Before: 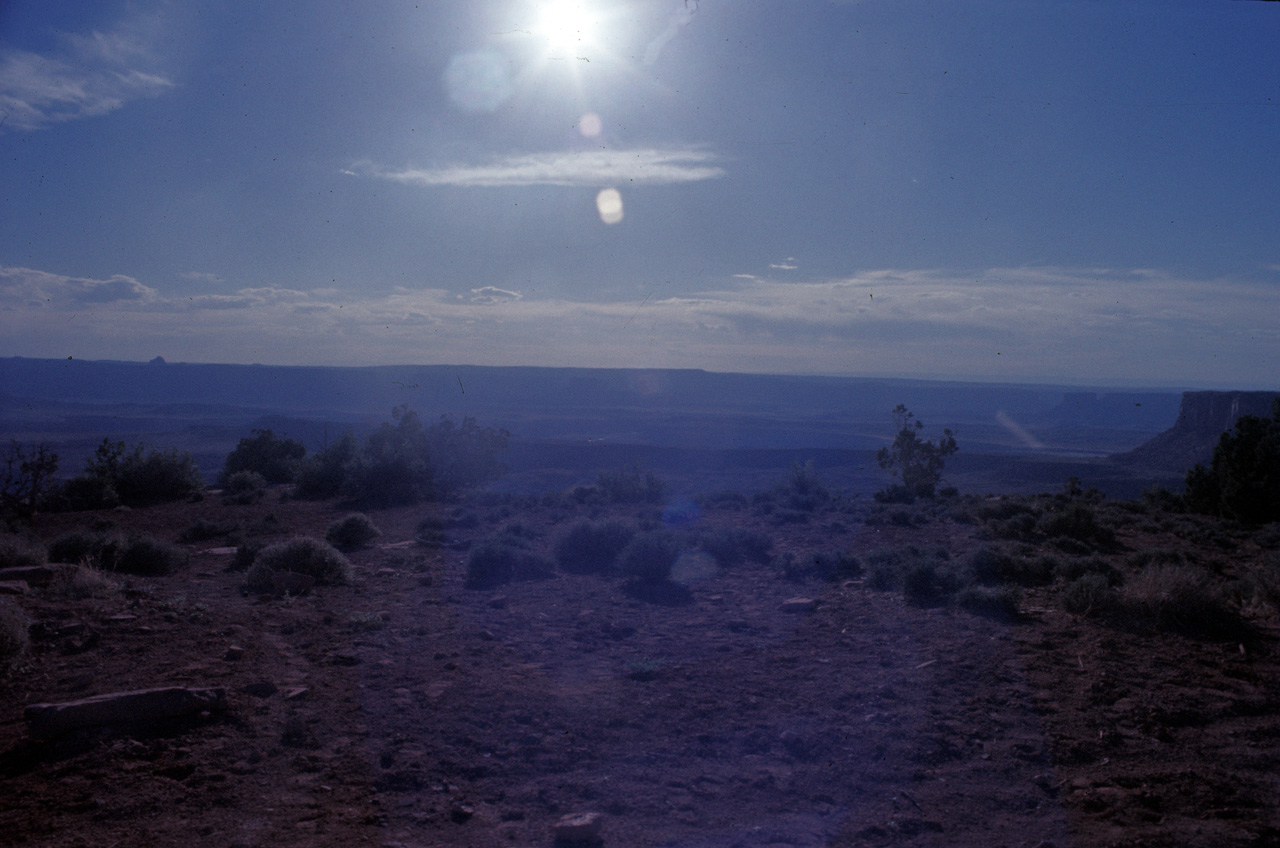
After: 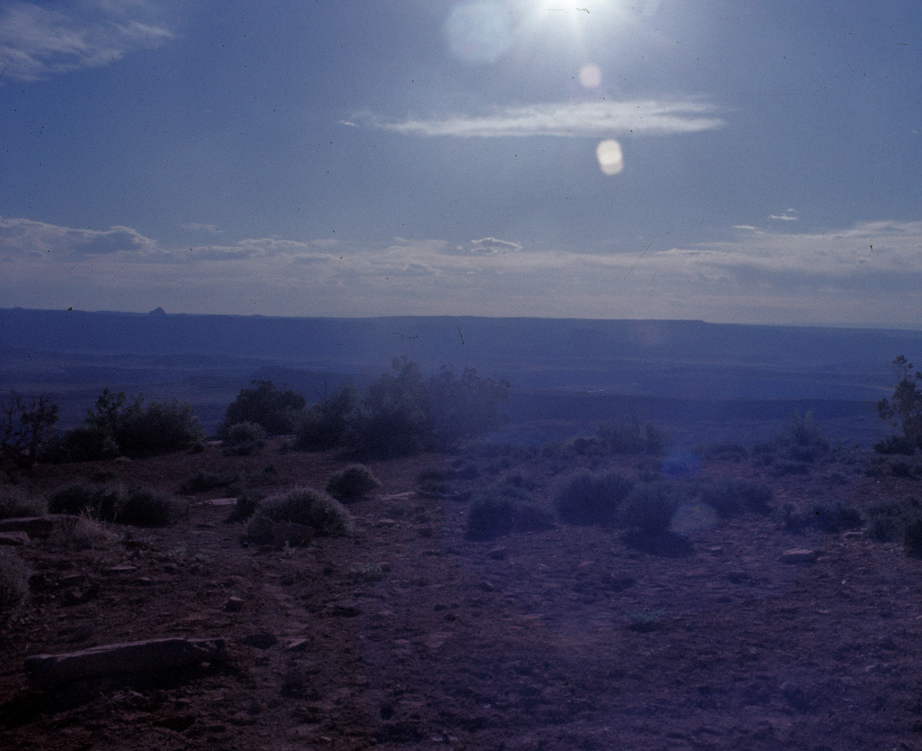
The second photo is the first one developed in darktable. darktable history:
crop: top 5.785%, right 27.902%, bottom 5.583%
